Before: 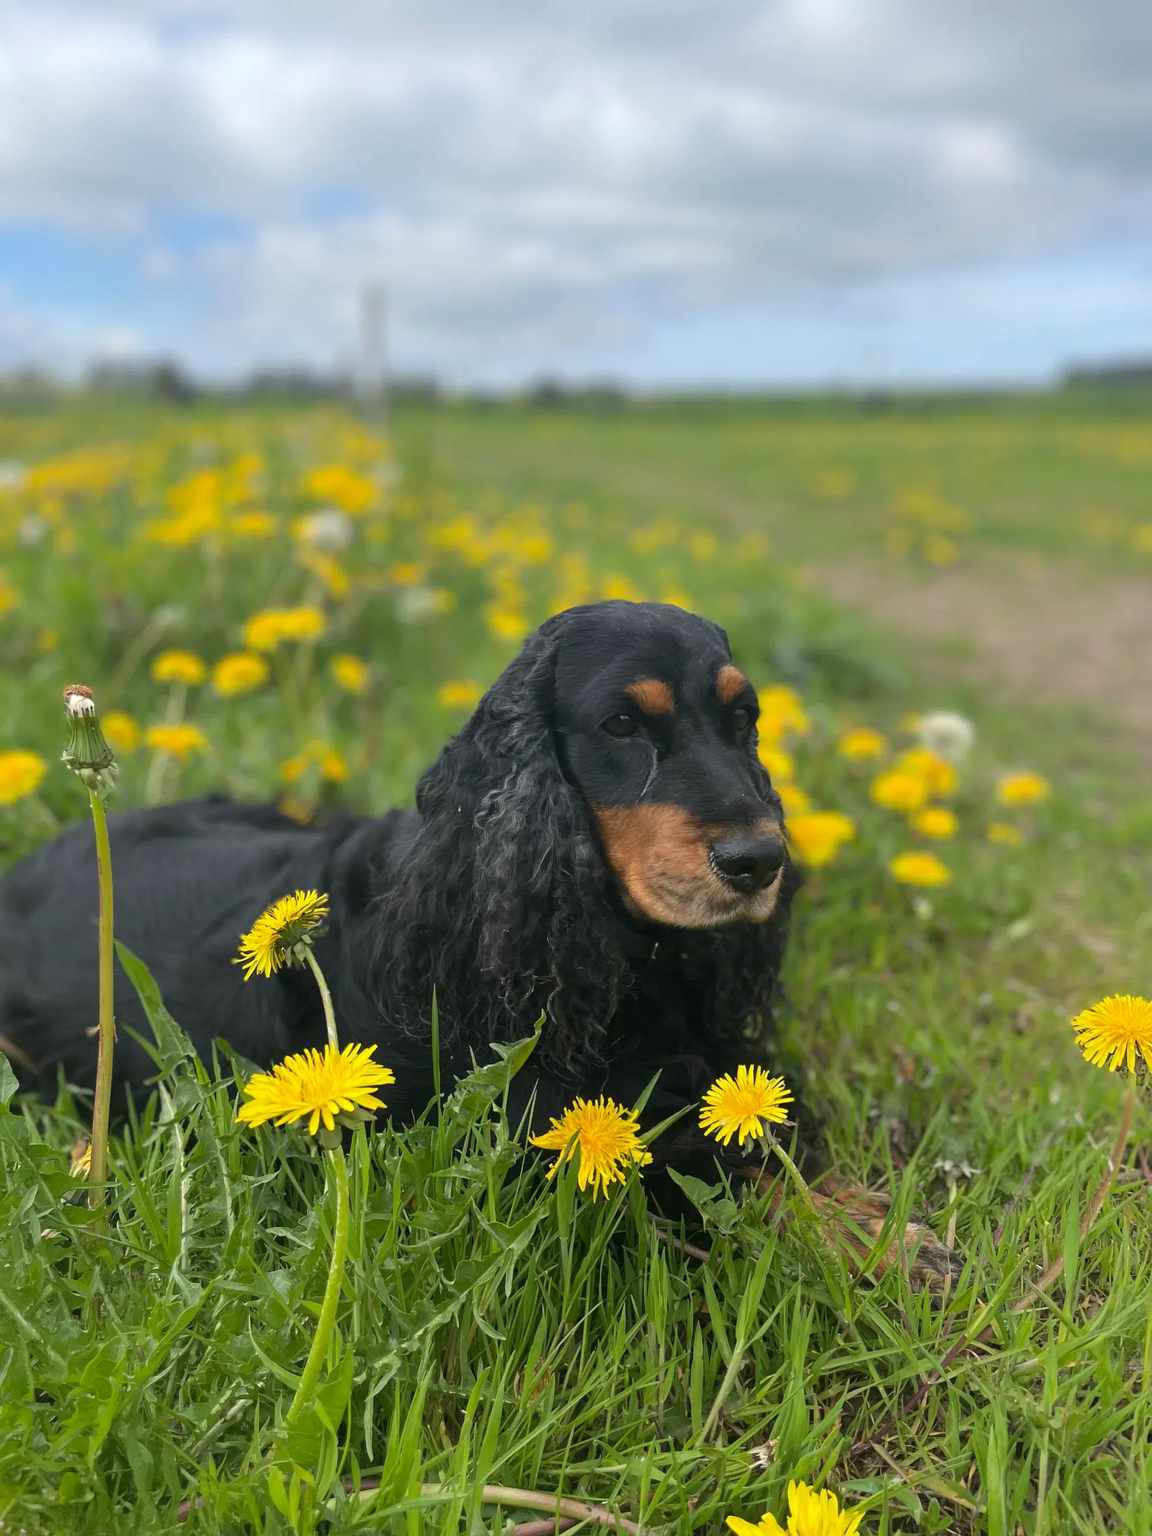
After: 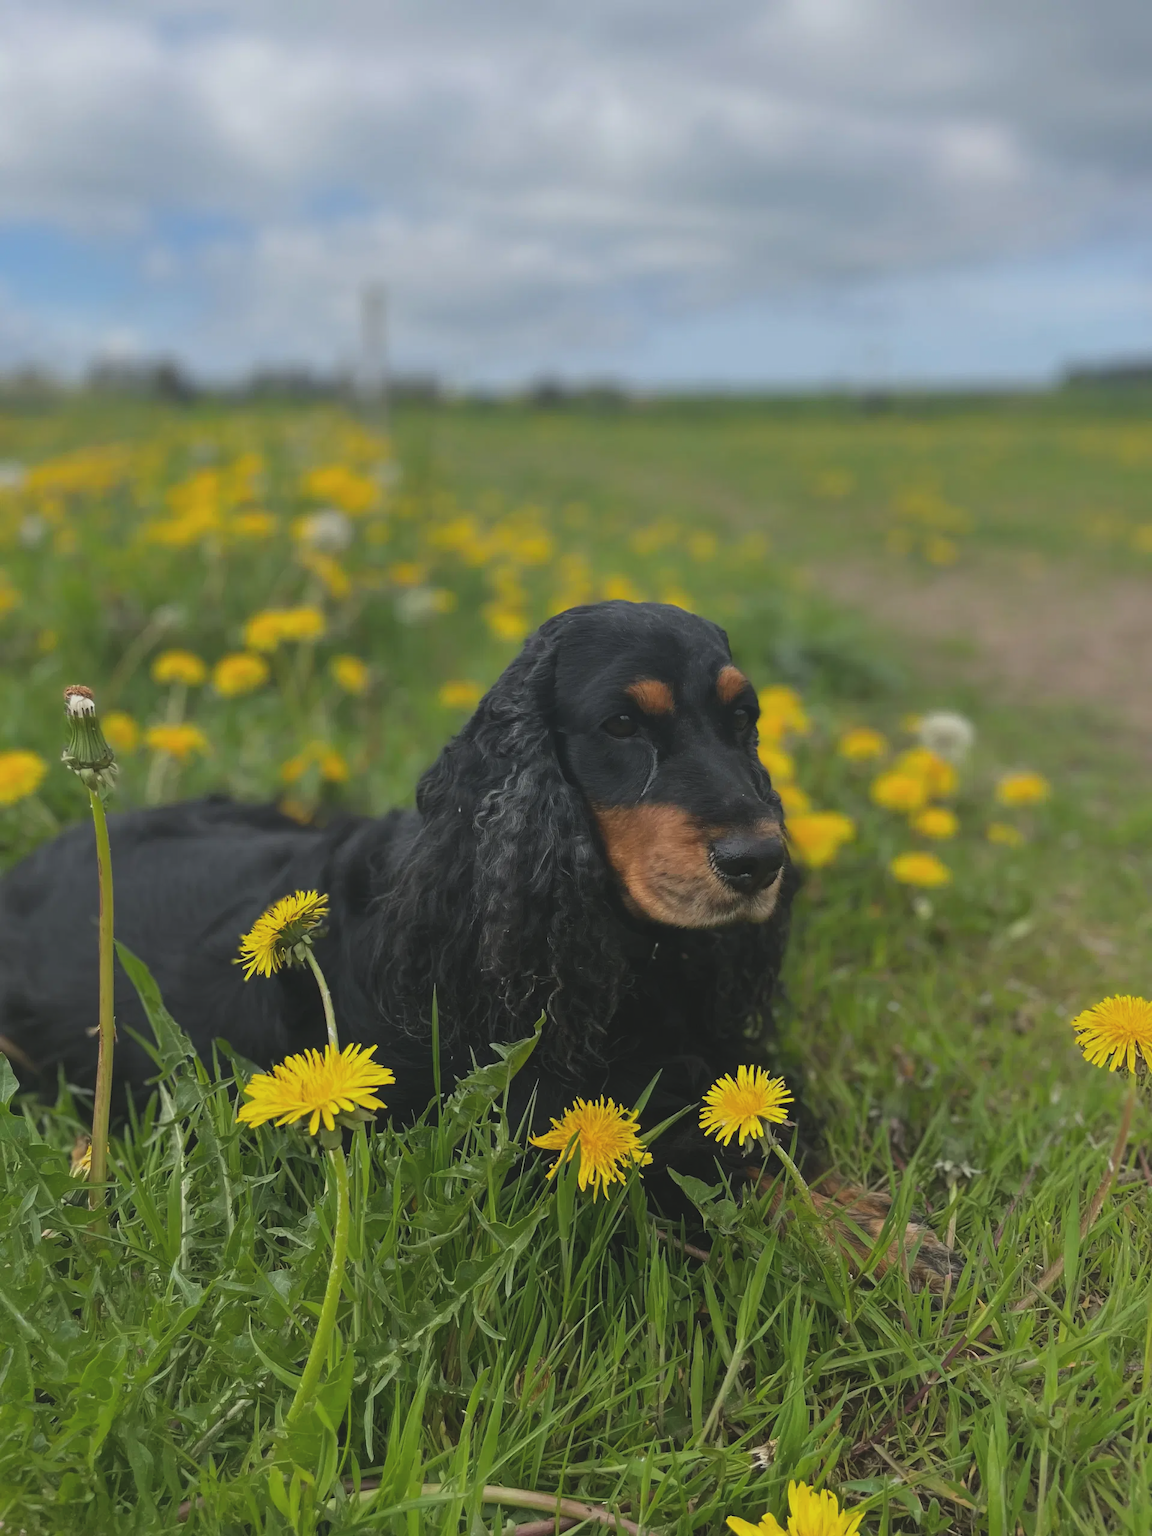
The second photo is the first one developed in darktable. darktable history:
exposure: black level correction -0.015, exposure -0.517 EV, compensate exposure bias true, compensate highlight preservation false
